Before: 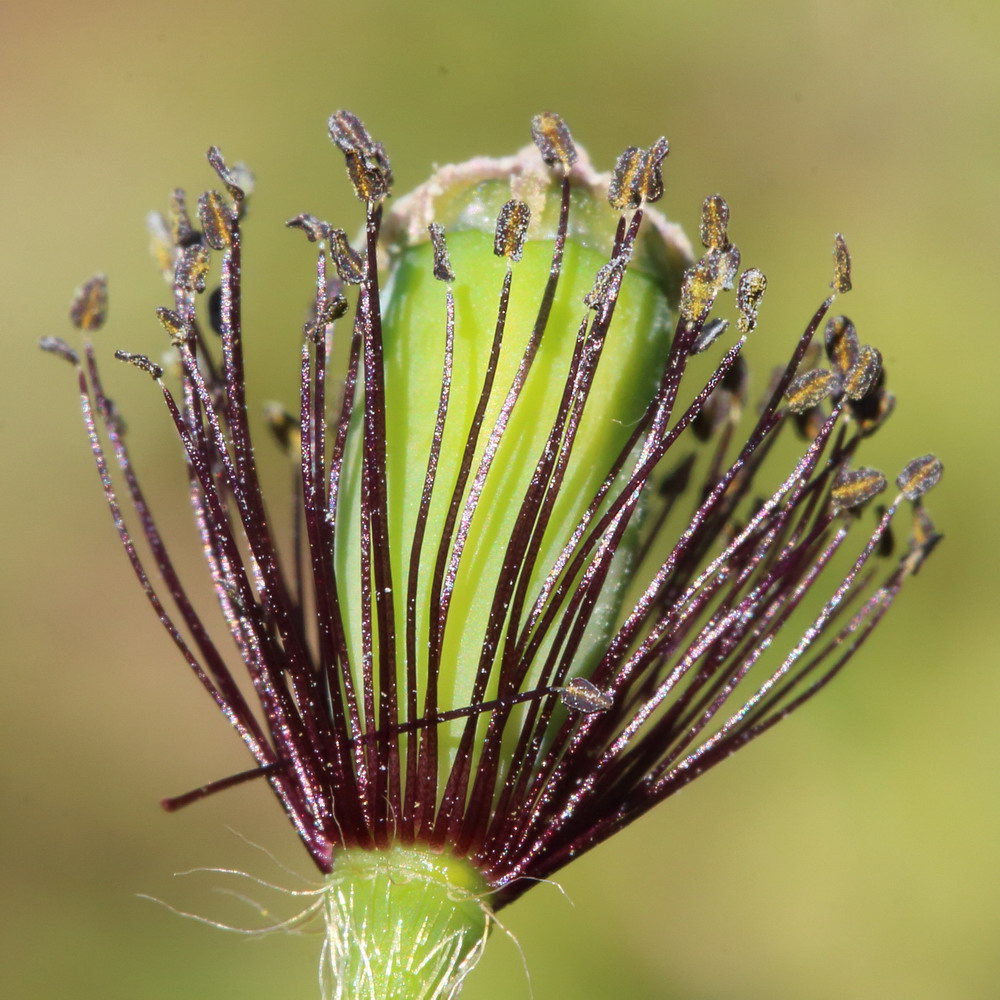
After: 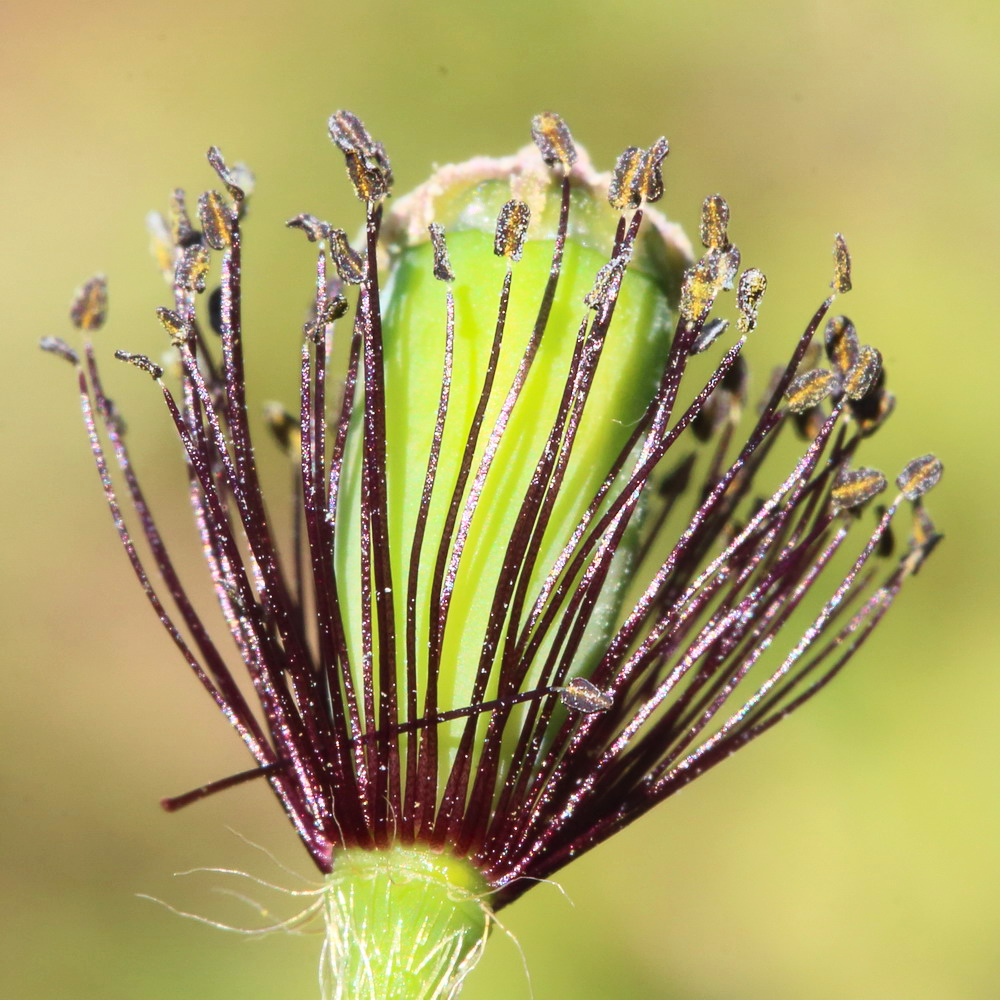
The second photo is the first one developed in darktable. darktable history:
tone equalizer: on, module defaults
contrast brightness saturation: contrast 0.201, brightness 0.151, saturation 0.138
